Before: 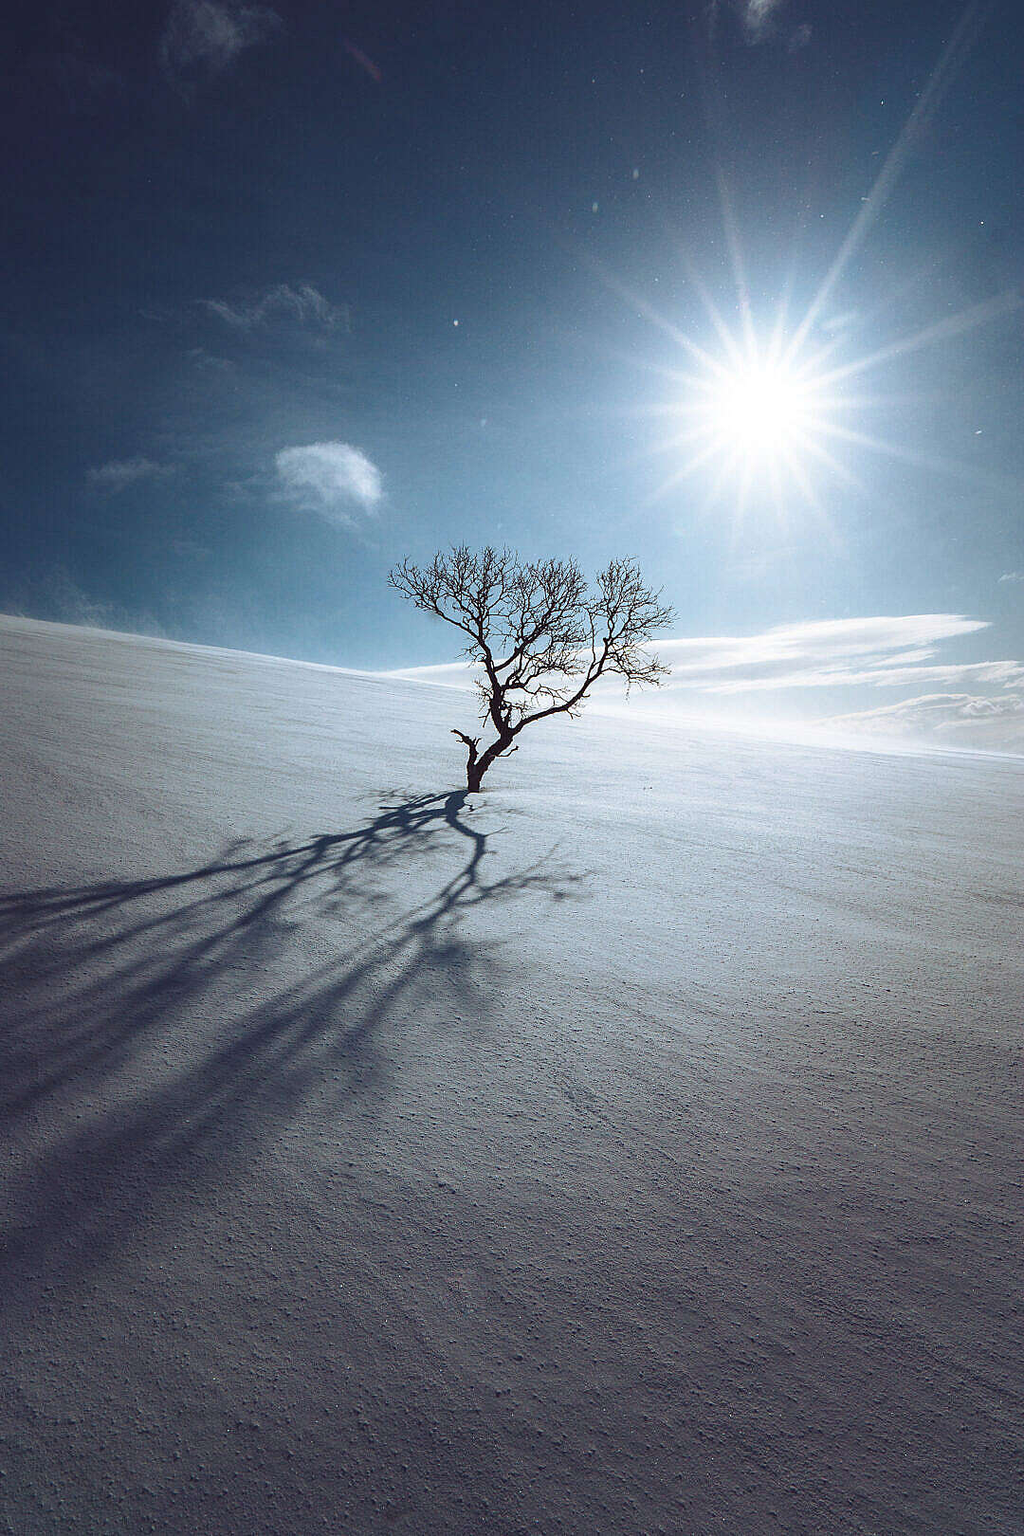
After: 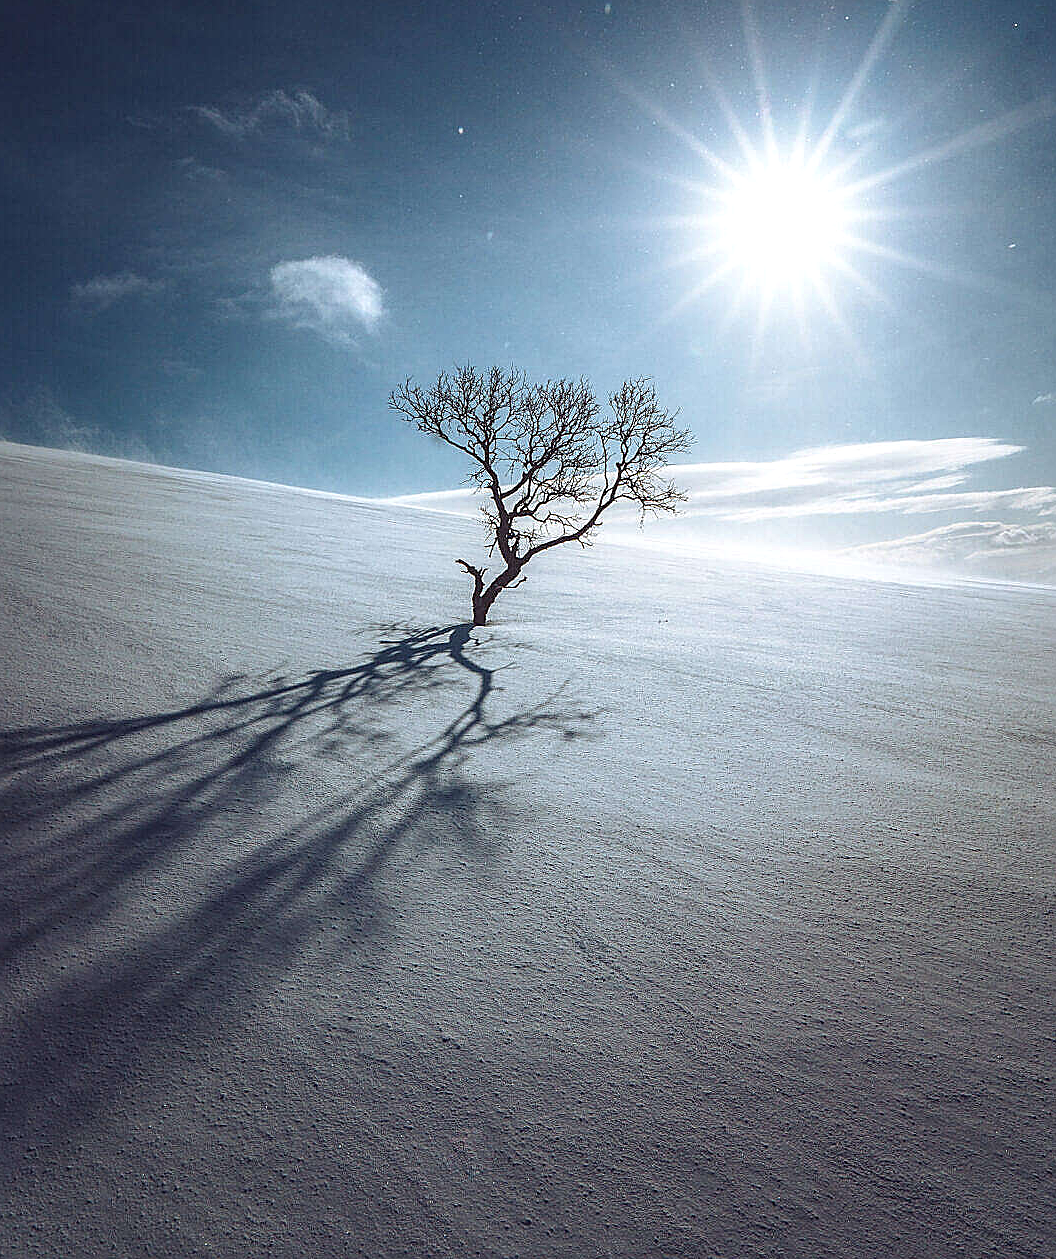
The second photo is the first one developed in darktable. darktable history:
sharpen: on, module defaults
local contrast: on, module defaults
crop and rotate: left 1.93%, top 12.988%, right 0.238%, bottom 9.259%
